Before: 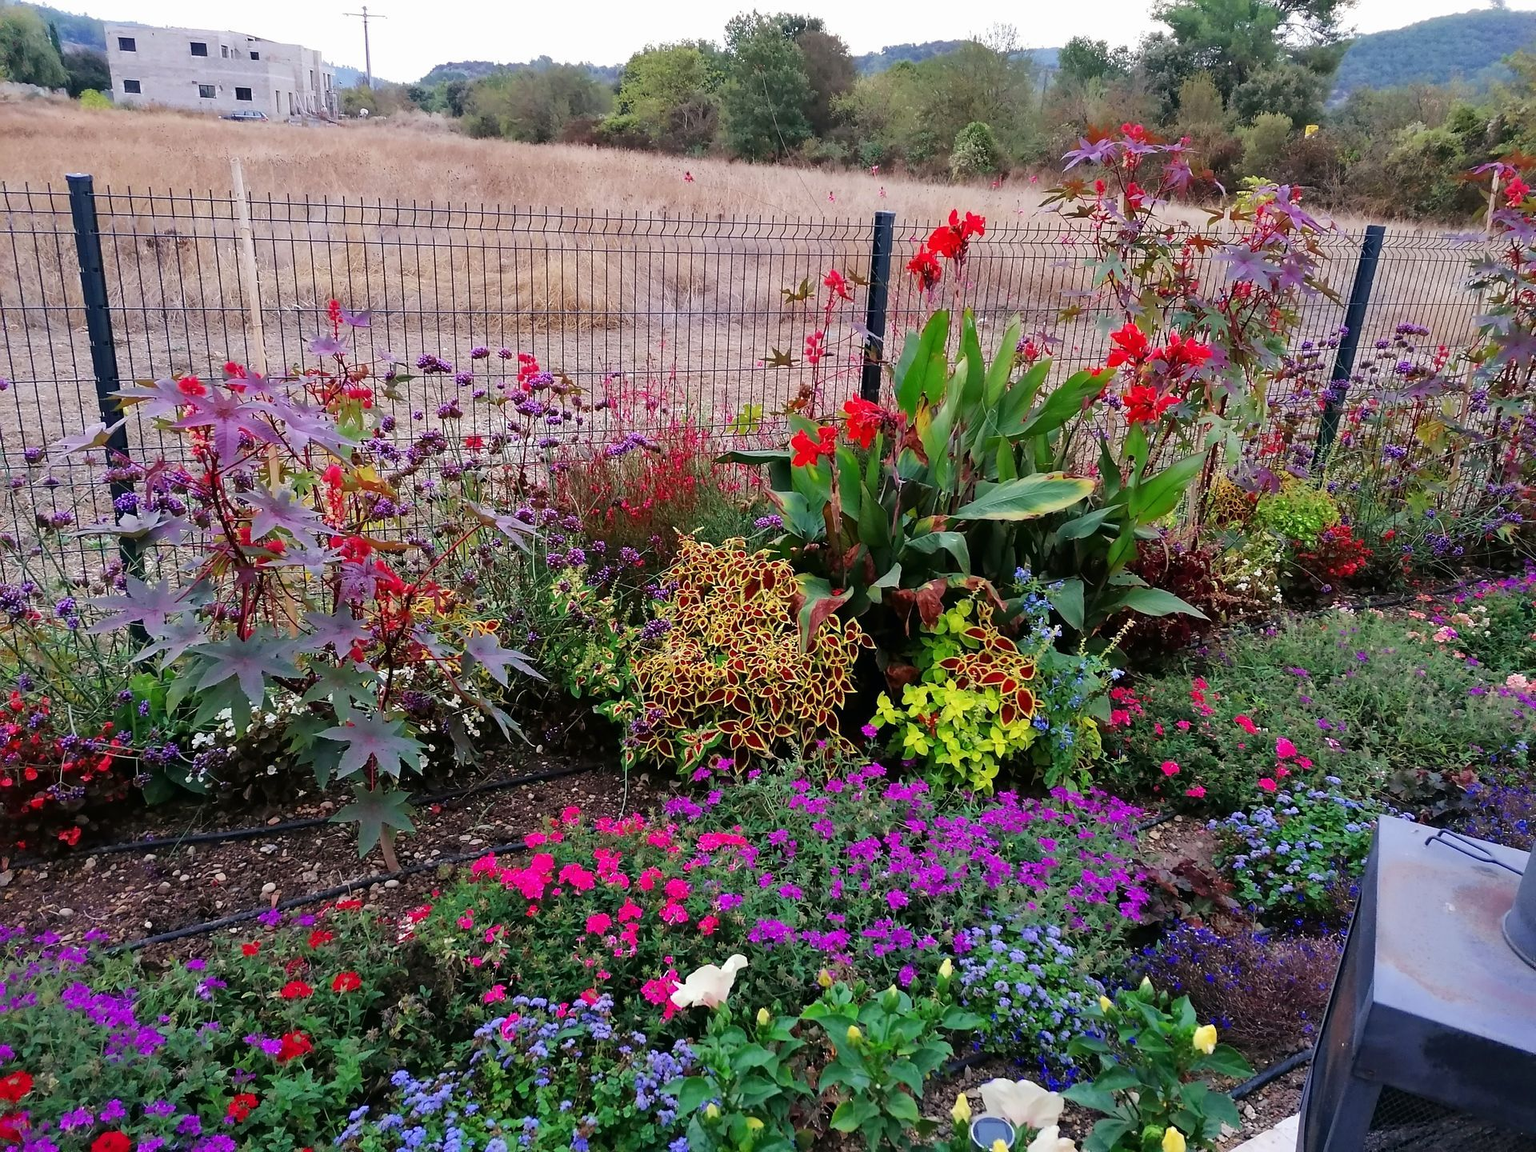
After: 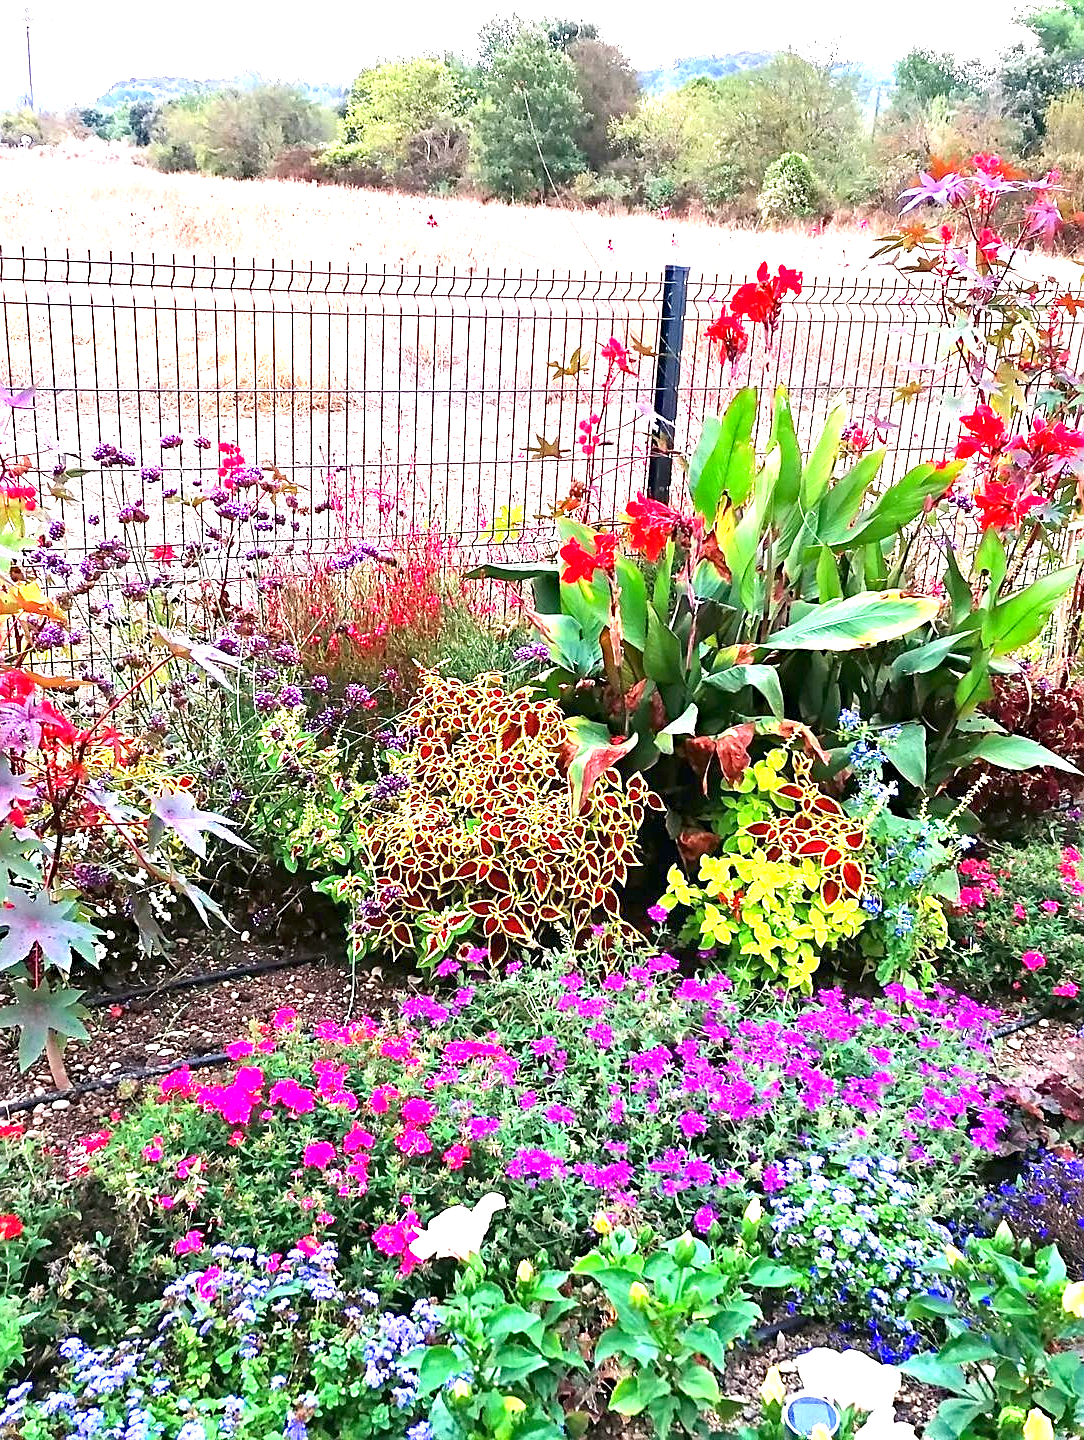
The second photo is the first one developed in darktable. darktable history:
exposure: exposure 2.008 EV, compensate exposure bias true, compensate highlight preservation false
sharpen: amount 0.46
haze removal: adaptive false
crop and rotate: left 22.346%, right 21.159%
